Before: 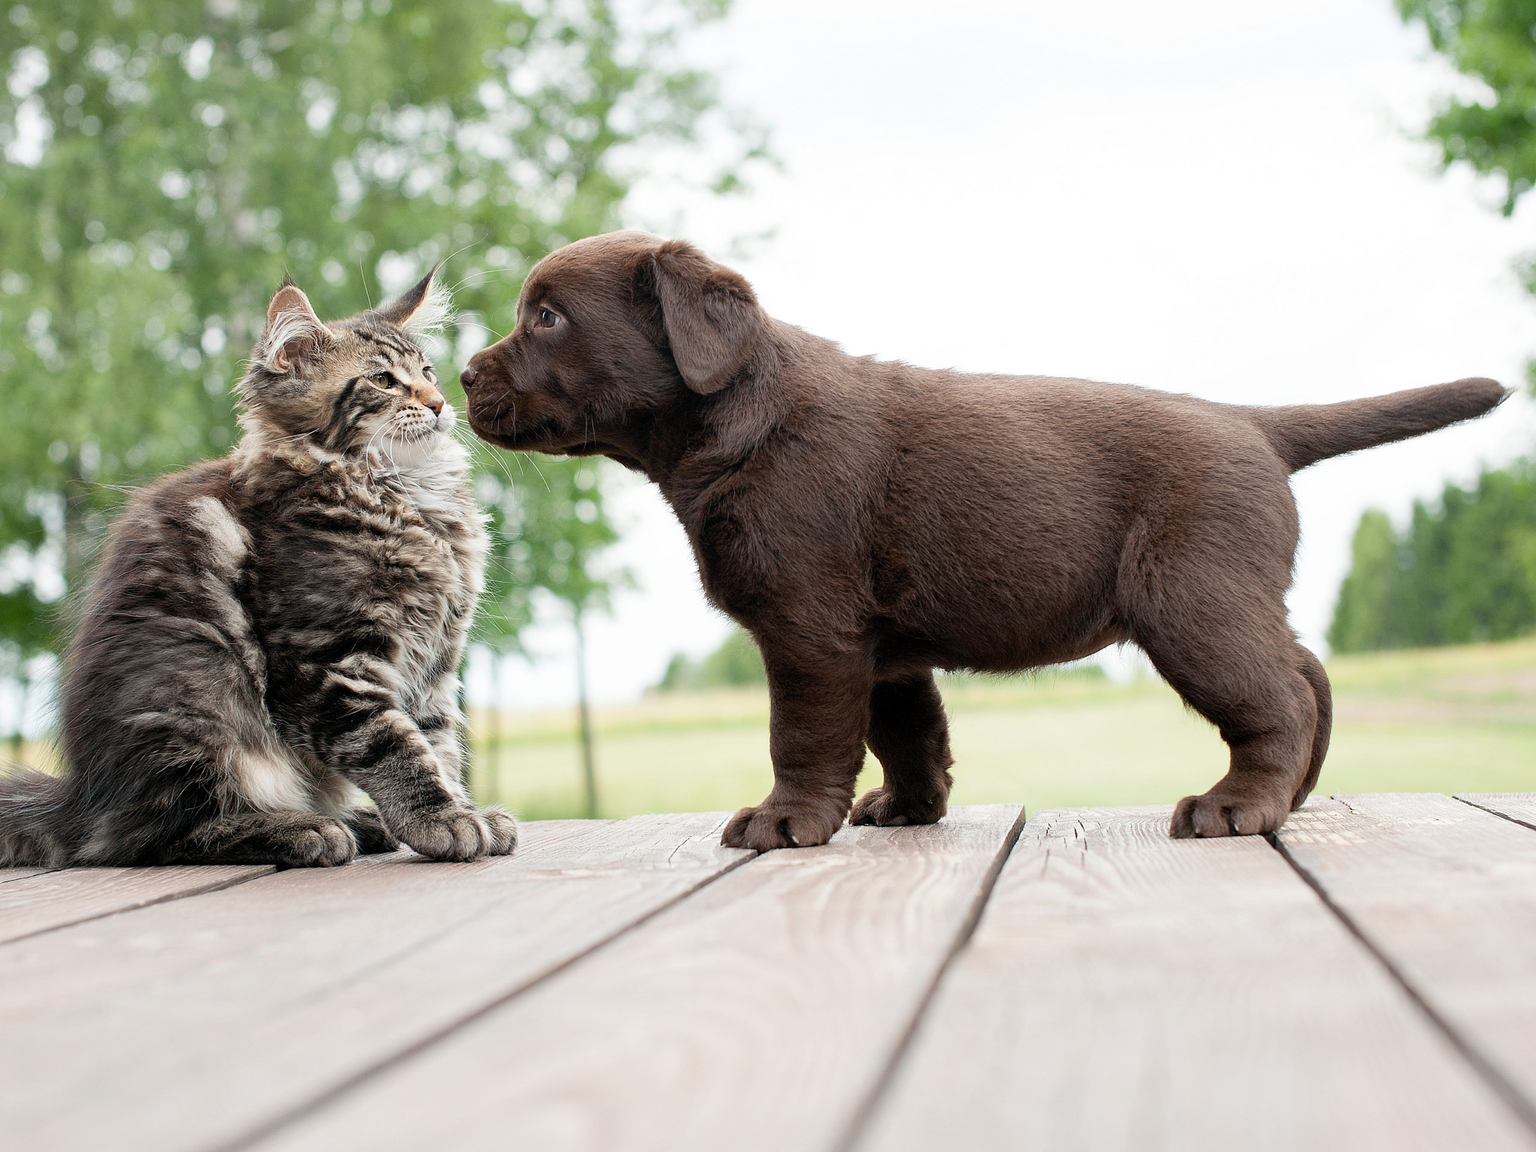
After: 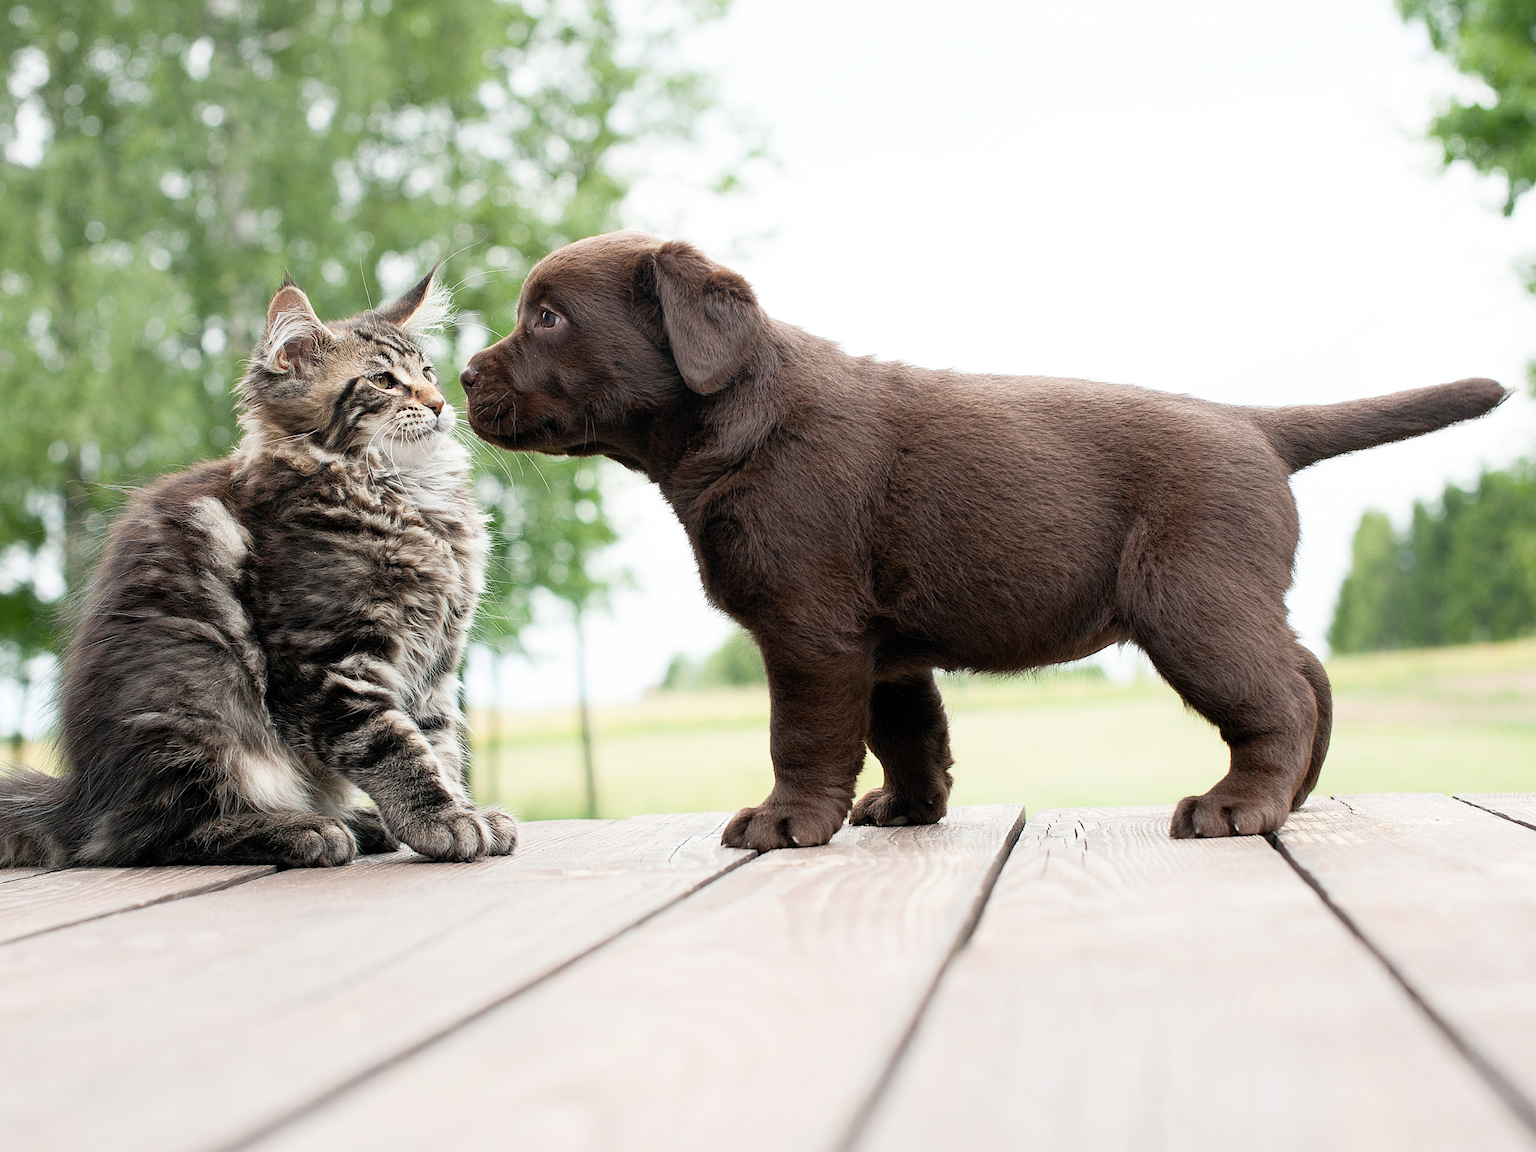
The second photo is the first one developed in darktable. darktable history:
shadows and highlights: shadows -1.53, highlights 41.54
